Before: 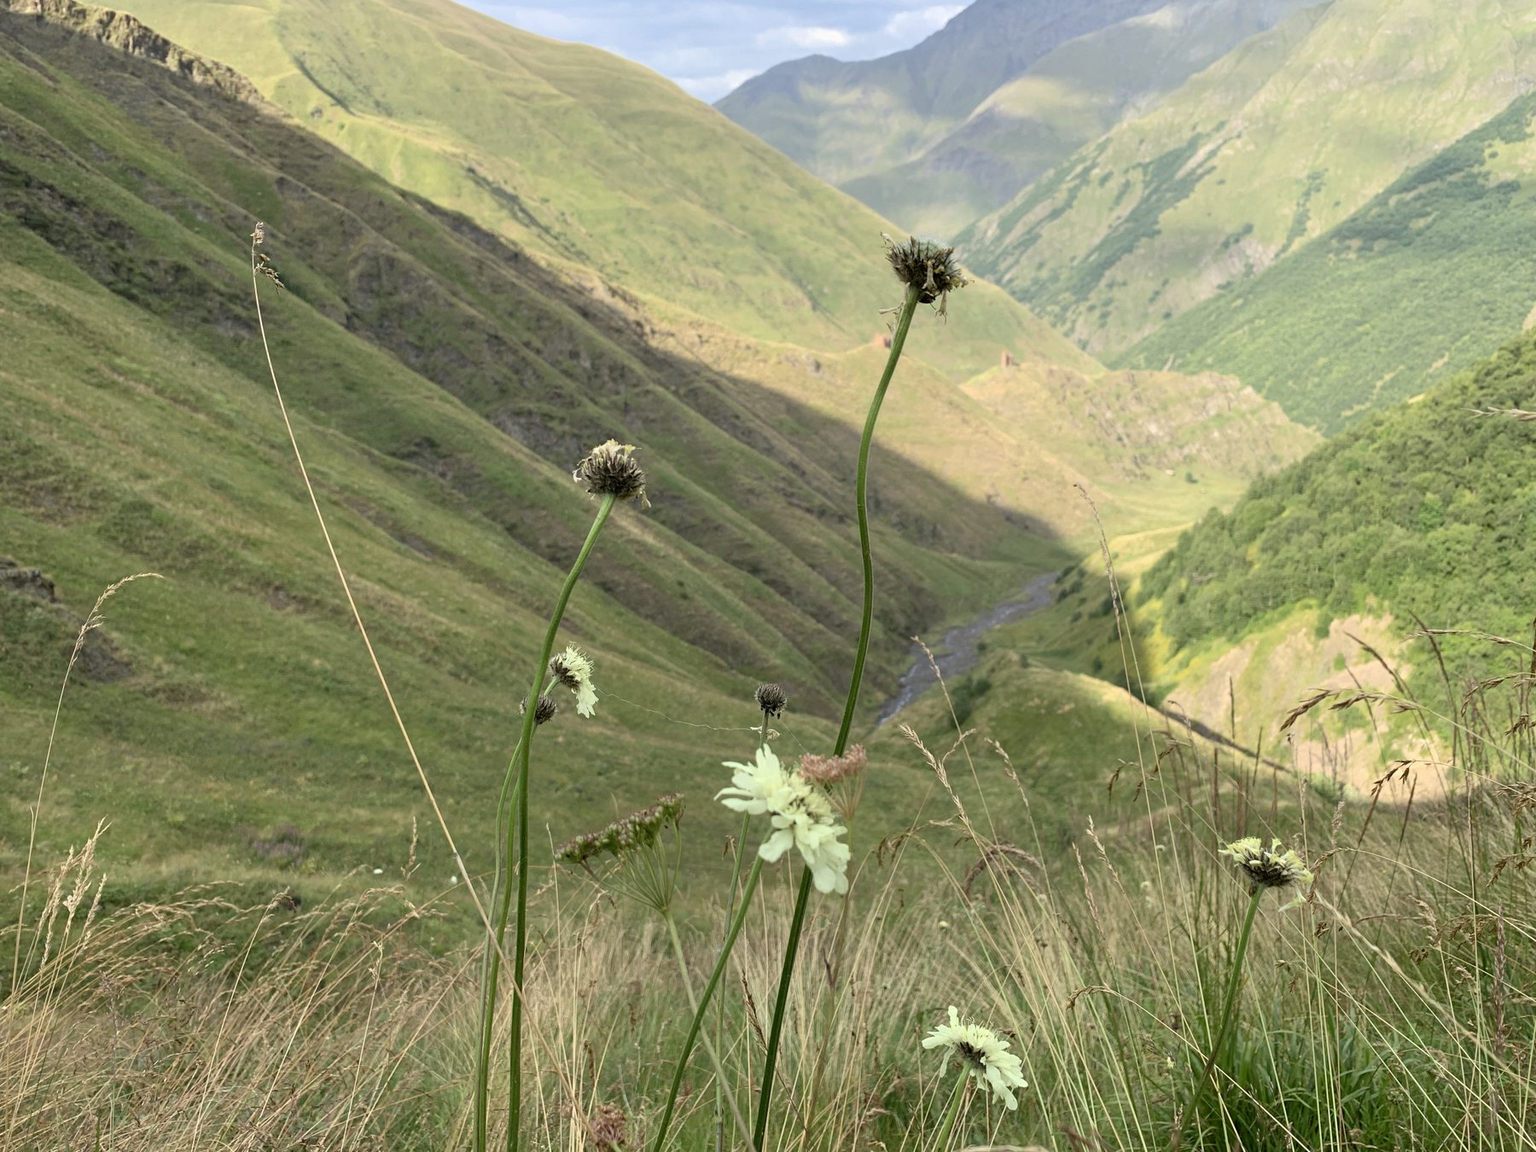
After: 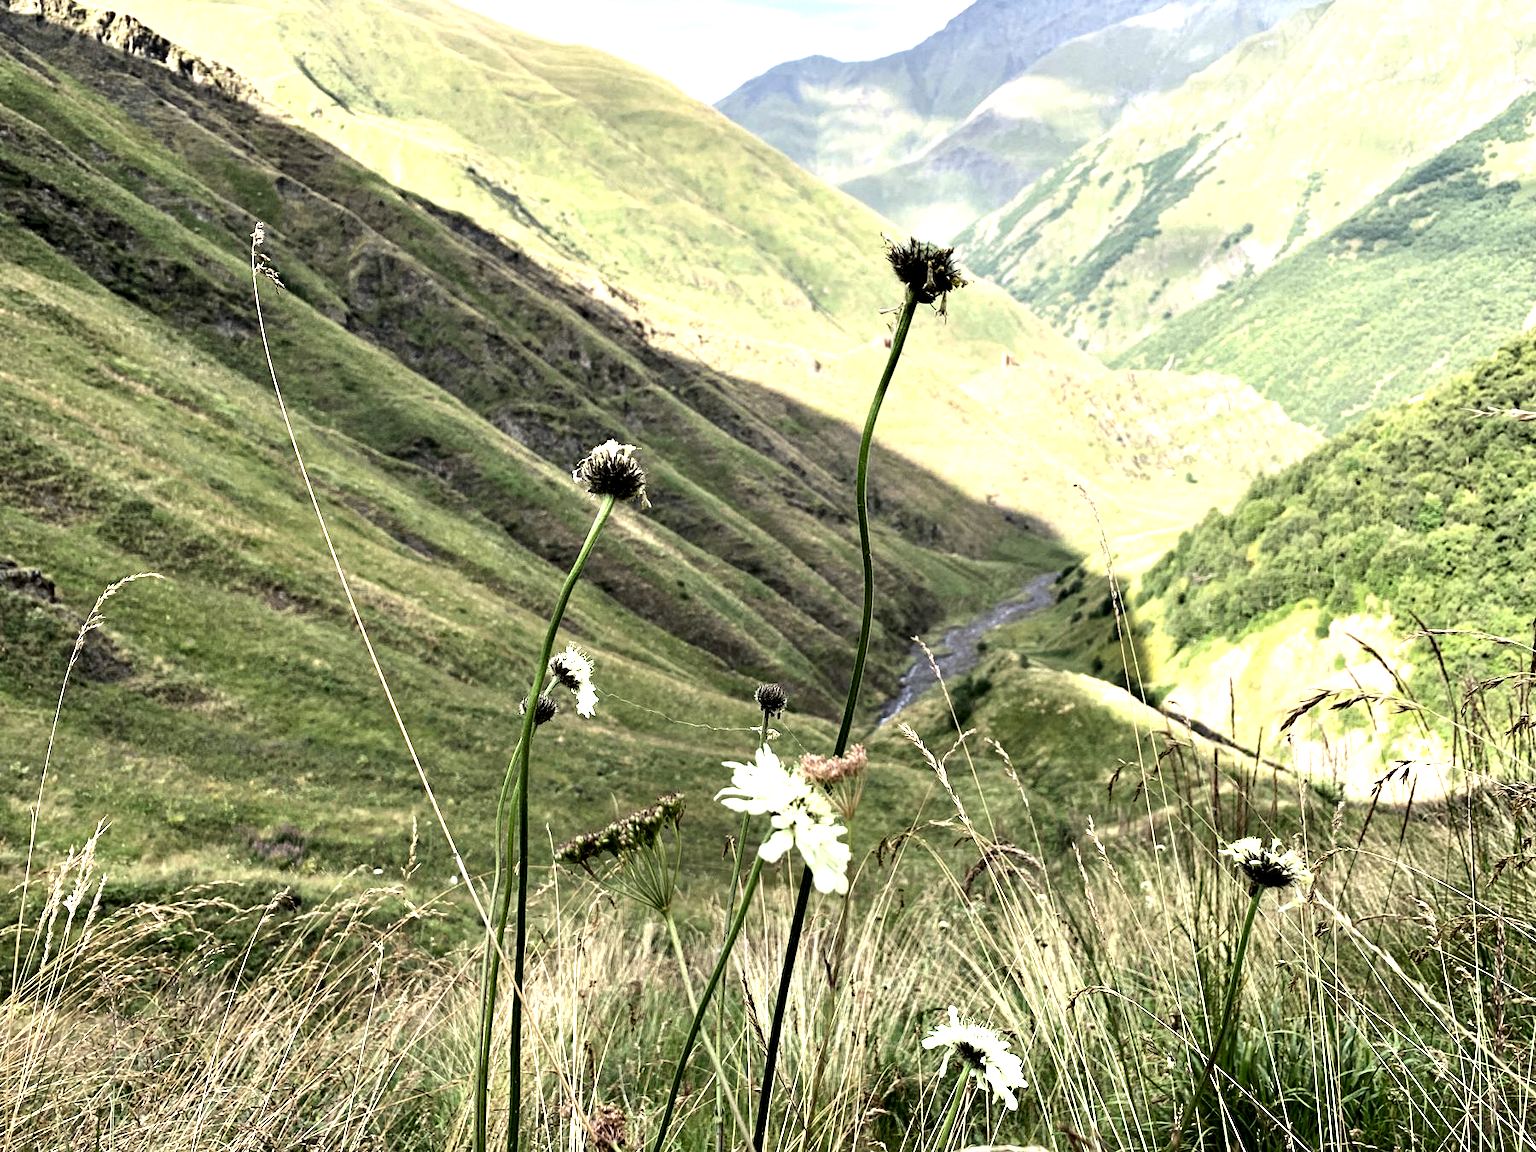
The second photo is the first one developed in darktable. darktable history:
base curve: curves: ch0 [(0, 0) (0.989, 0.992)], preserve colors none
tone equalizer: -8 EV -1.05 EV, -7 EV -1.02 EV, -6 EV -0.828 EV, -5 EV -0.599 EV, -3 EV 0.59 EV, -2 EV 0.86 EV, -1 EV 0.996 EV, +0 EV 1.08 EV, edges refinement/feathering 500, mask exposure compensation -1.57 EV, preserve details no
contrast equalizer: octaves 7, y [[0.6 ×6], [0.55 ×6], [0 ×6], [0 ×6], [0 ×6]]
